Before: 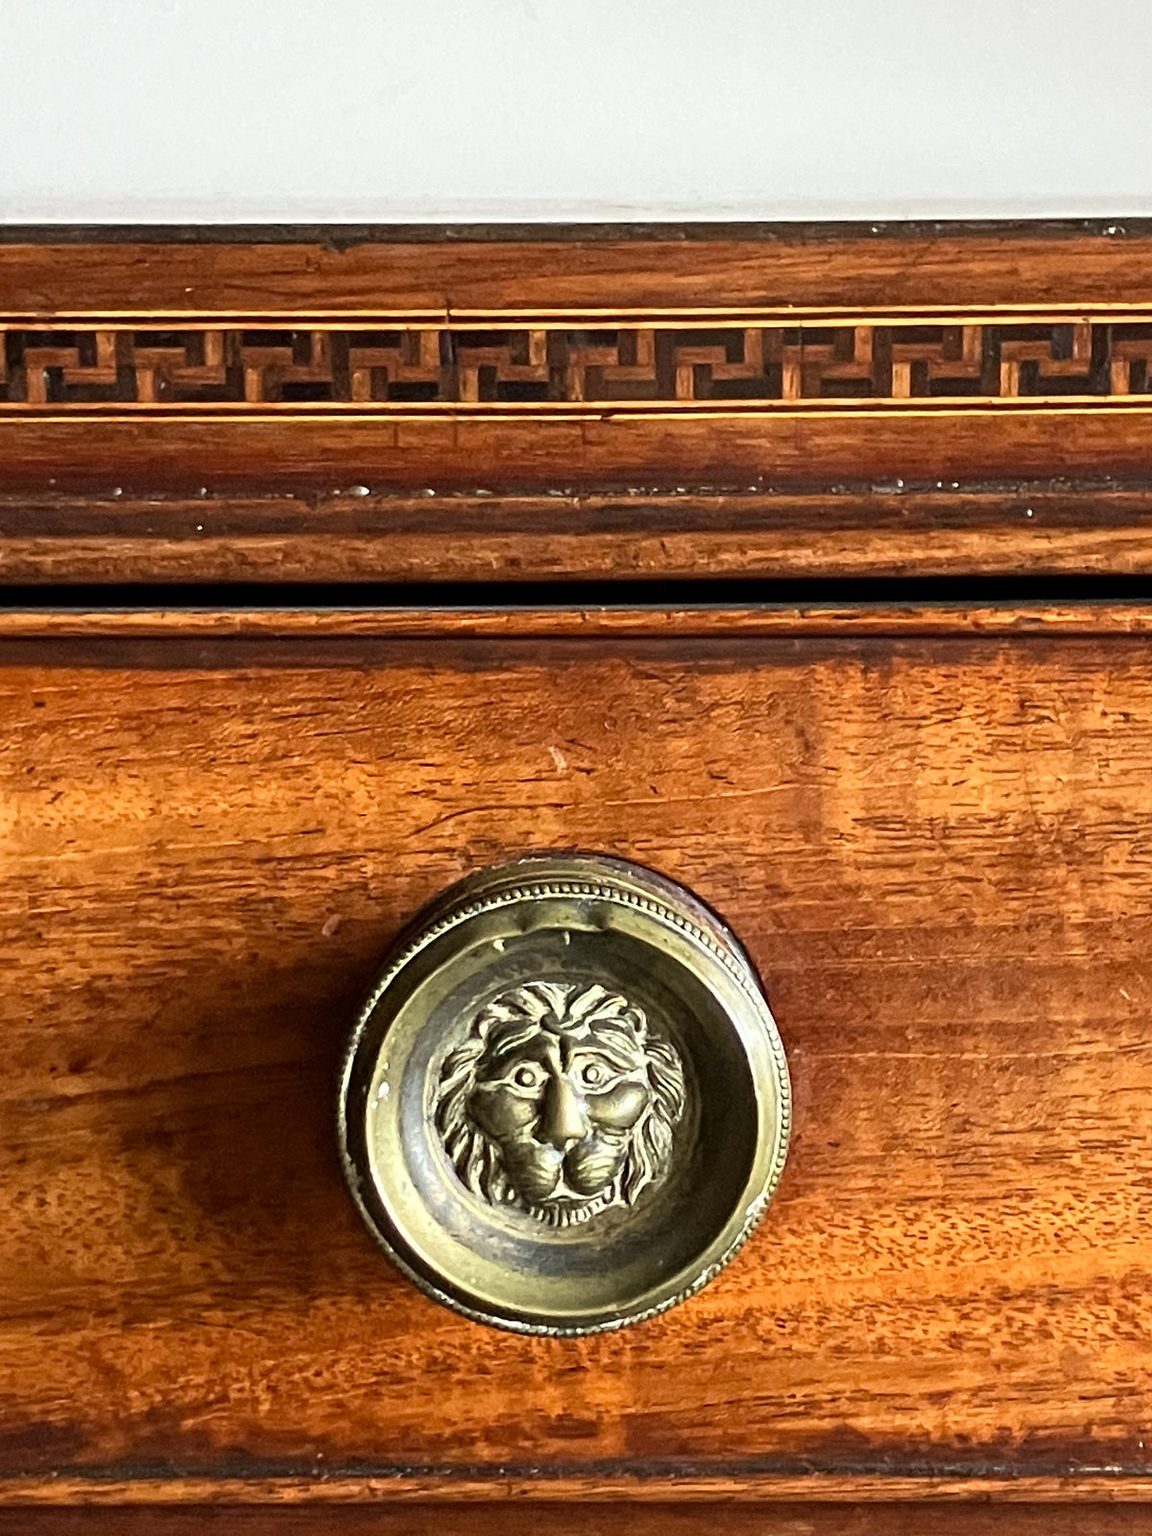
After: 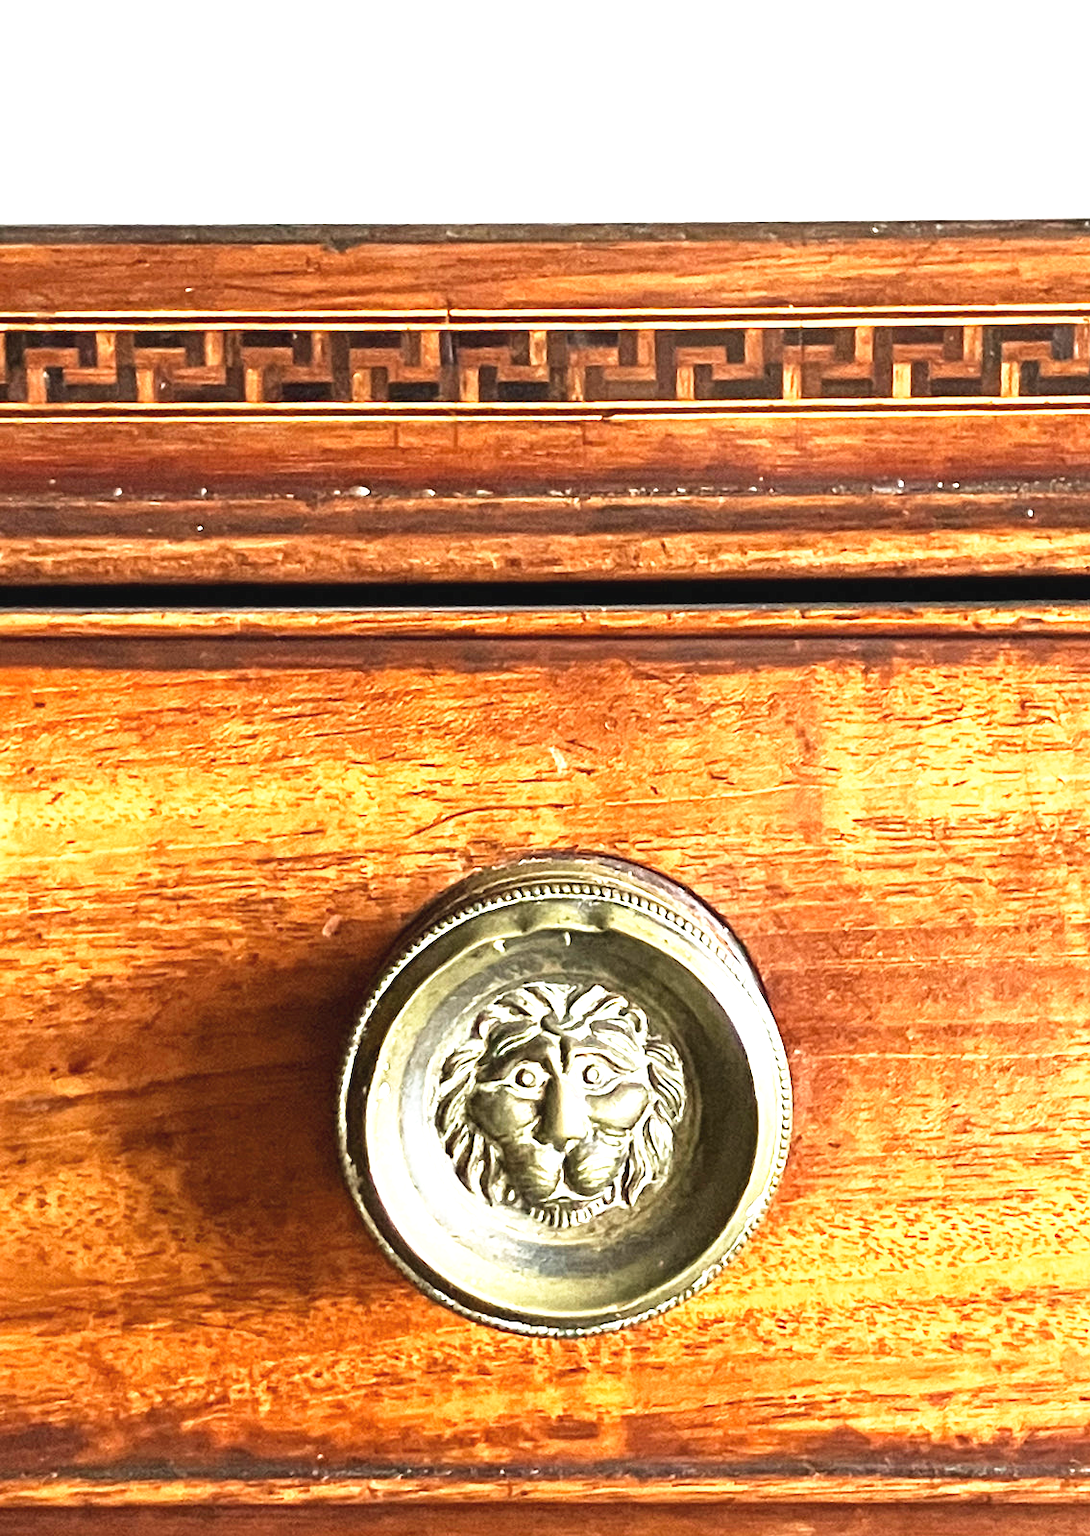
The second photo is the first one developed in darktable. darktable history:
exposure: black level correction -0.002, exposure 1.113 EV, compensate highlight preservation false
crop and rotate: right 5.336%
base curve: curves: ch0 [(0, 0) (0.688, 0.865) (1, 1)], preserve colors none
